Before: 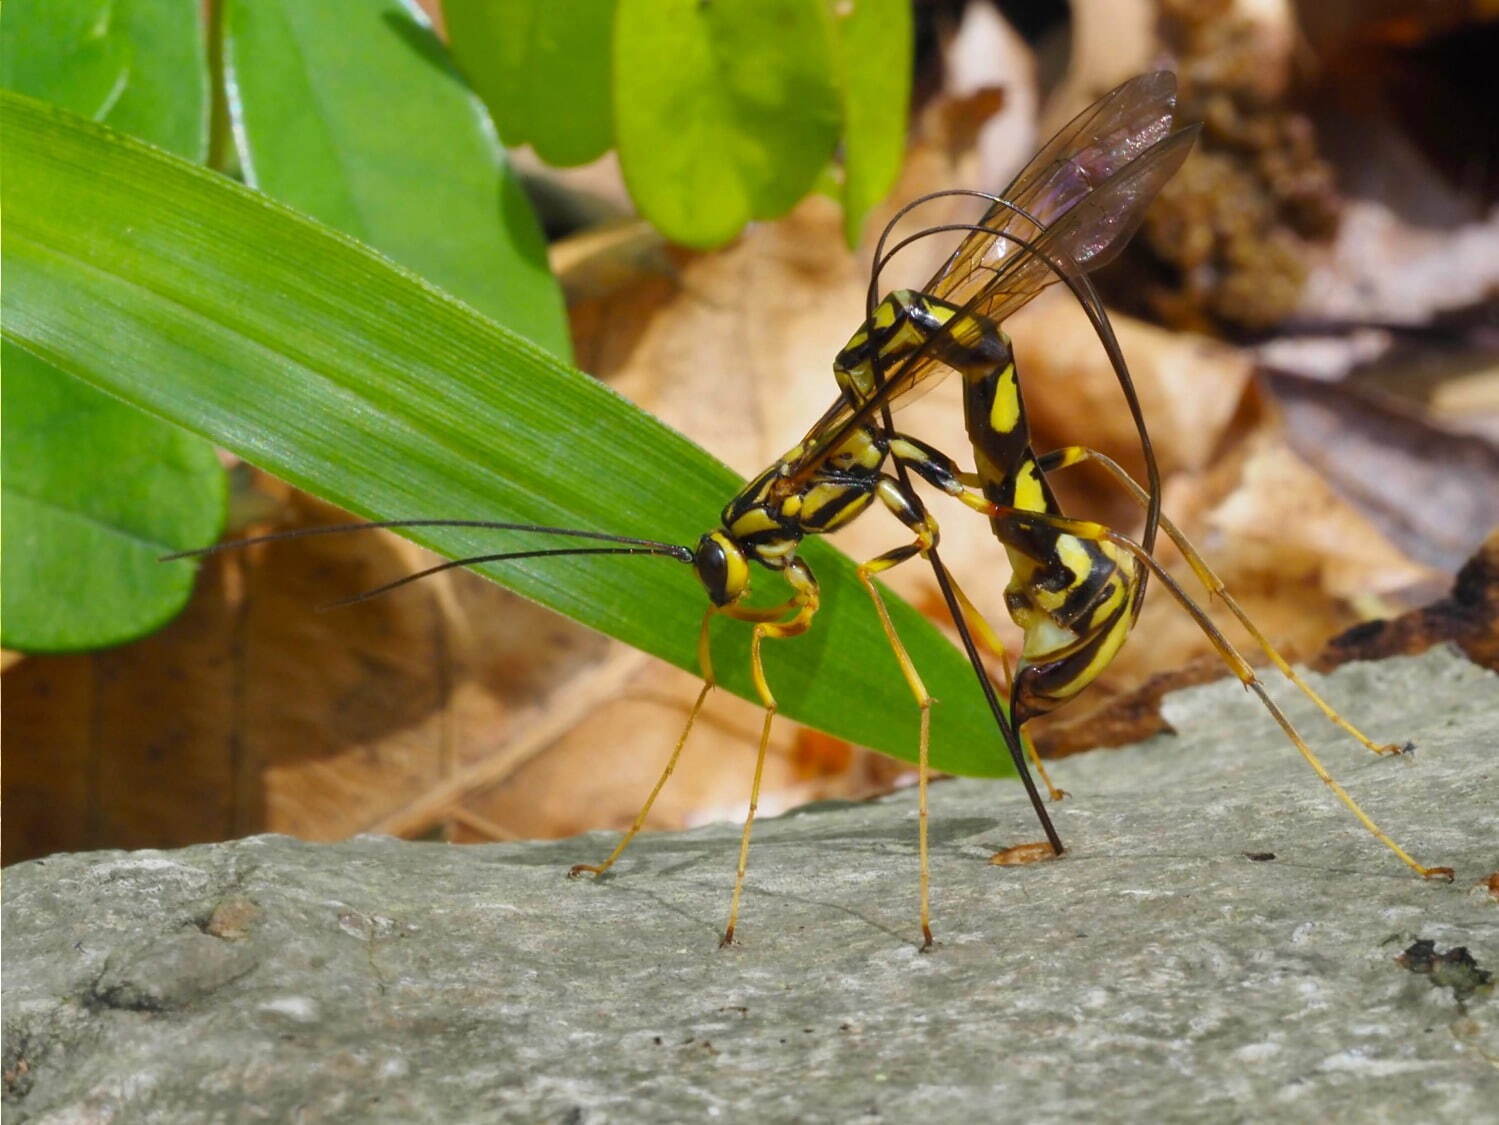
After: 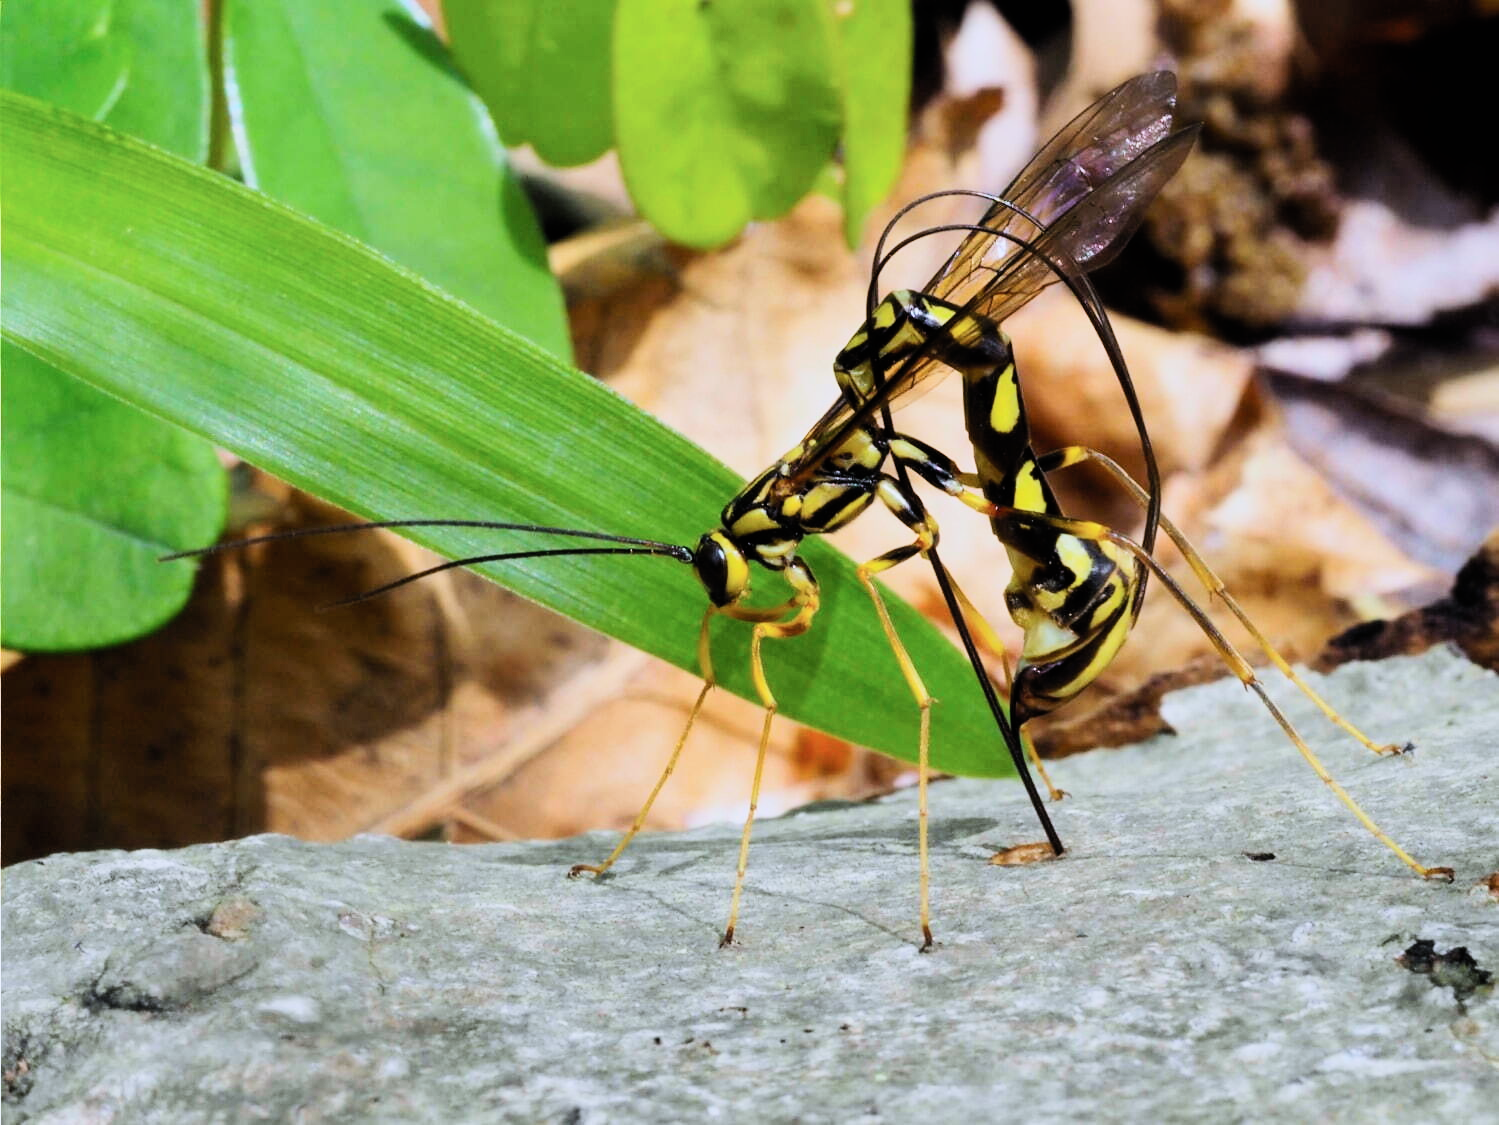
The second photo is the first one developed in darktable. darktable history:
contrast brightness saturation: contrast 0.2, brightness 0.15, saturation 0.14
color calibration: illuminant as shot in camera, x 0.37, y 0.382, temperature 4313.32 K
filmic rgb: black relative exposure -5 EV, hardness 2.88, contrast 1.3, highlights saturation mix -30%
